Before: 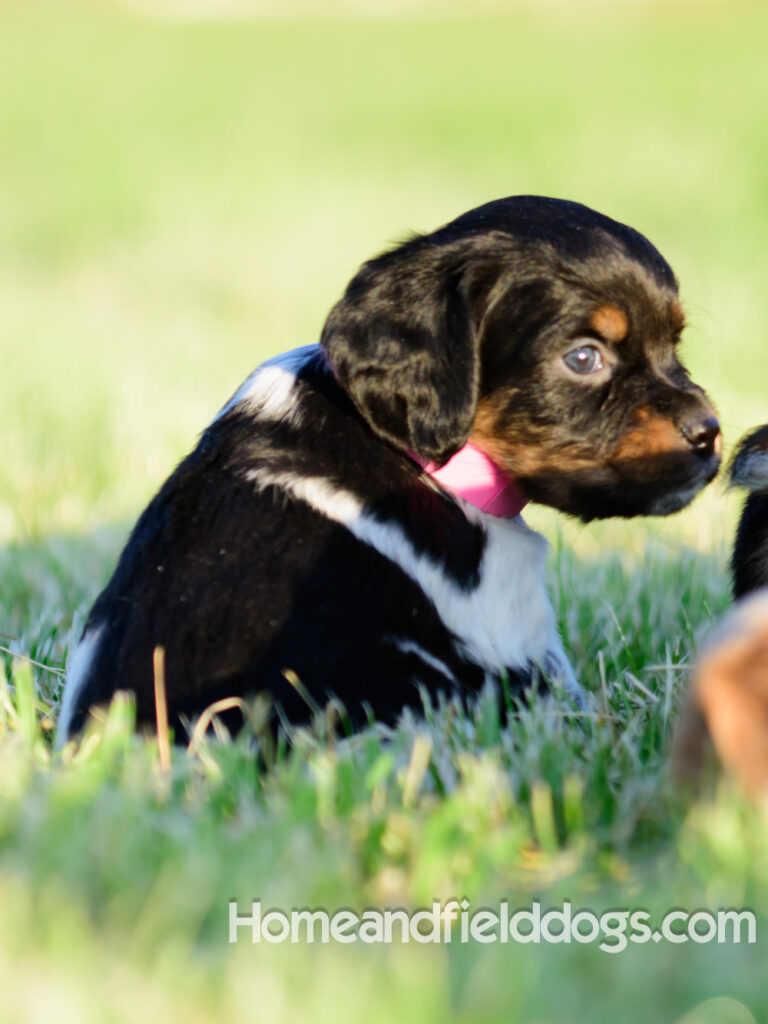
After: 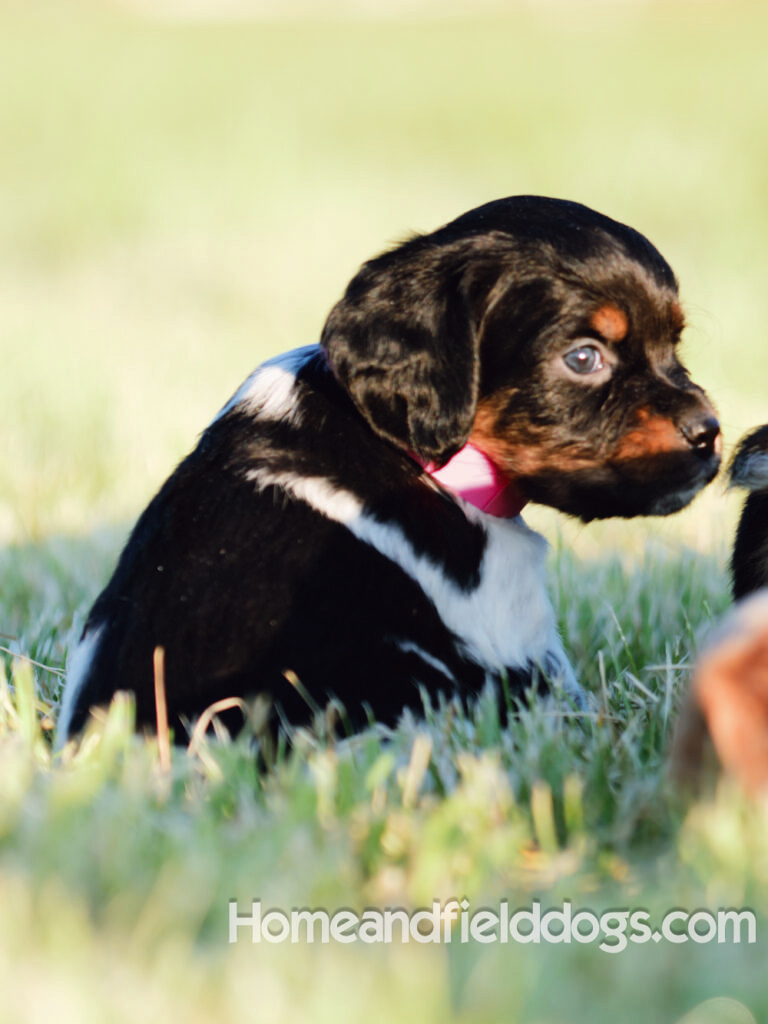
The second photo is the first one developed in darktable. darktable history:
tone curve: curves: ch0 [(0, 0) (0.003, 0.002) (0.011, 0.009) (0.025, 0.019) (0.044, 0.031) (0.069, 0.044) (0.1, 0.061) (0.136, 0.087) (0.177, 0.127) (0.224, 0.172) (0.277, 0.226) (0.335, 0.295) (0.399, 0.367) (0.468, 0.445) (0.543, 0.536) (0.623, 0.626) (0.709, 0.717) (0.801, 0.806) (0.898, 0.889) (1, 1)], preserve colors none
color look up table: target L [95.9, 94.86, 93.31, 90.96, 87.66, 81.46, 78.53, 72.43, 65.66, 55.57, 55.64, 44.23, 34.92, 200.92, 89.42, 79.19, 67.12, 68.47, 58.38, 49.45, 52.42, 42.17, 45.72, 40.18, 38.67, 32.34, 30.12, 23.55, 19.12, 7.175, 67.17, 74.62, 45.91, 50.74, 38.74, 42.16, 52.28, 49.11, 30.04, 33.69, 34.48, 22.42, 23.51, 14.58, 15.77, 90.44, 59.84, 28.98, 13.21], target a [-8.303, -3.103, -5.392, -48.26, -45.84, -11.35, -34.47, -38.1, 5.575, -15.54, -28.34, -5.33, -20.52, 0, 5.881, 20.21, 40.43, 35.92, 13.99, 66.21, 27.37, 56.18, 46.77, 54.52, 52.88, 15.39, 6.67, 38.07, 32.82, 9.469, 36.32, 9.089, 59.93, 51.54, 57.05, 58.48, 0.297, 11.11, 39.79, 36.66, 0.493, 42.43, 39.74, 20.25, 24.67, -26.96, -7.995, -13.69, -0.188], target b [75.08, 46.56, 75.2, 30.48, 6.083, 30.45, 52.65, 12.81, 52.68, 0.484, 35.28, 33.33, 12.99, -0.001, 9.29, 66.41, 22.66, 47.25, 18.61, 57.24, 3.077, 24.76, 45.63, 47.67, 49.15, 23.76, 3.726, 35.49, 24.56, 4.396, -22.12, -13.01, -34.11, -10.85, -33.44, 4.975, -54.72, -26.51, -71.02, -5.805, -35.61, -42.92, 13.48, -20.97, -47.31, -18.52, -35.53, -4.318, -19.29], num patches 49
